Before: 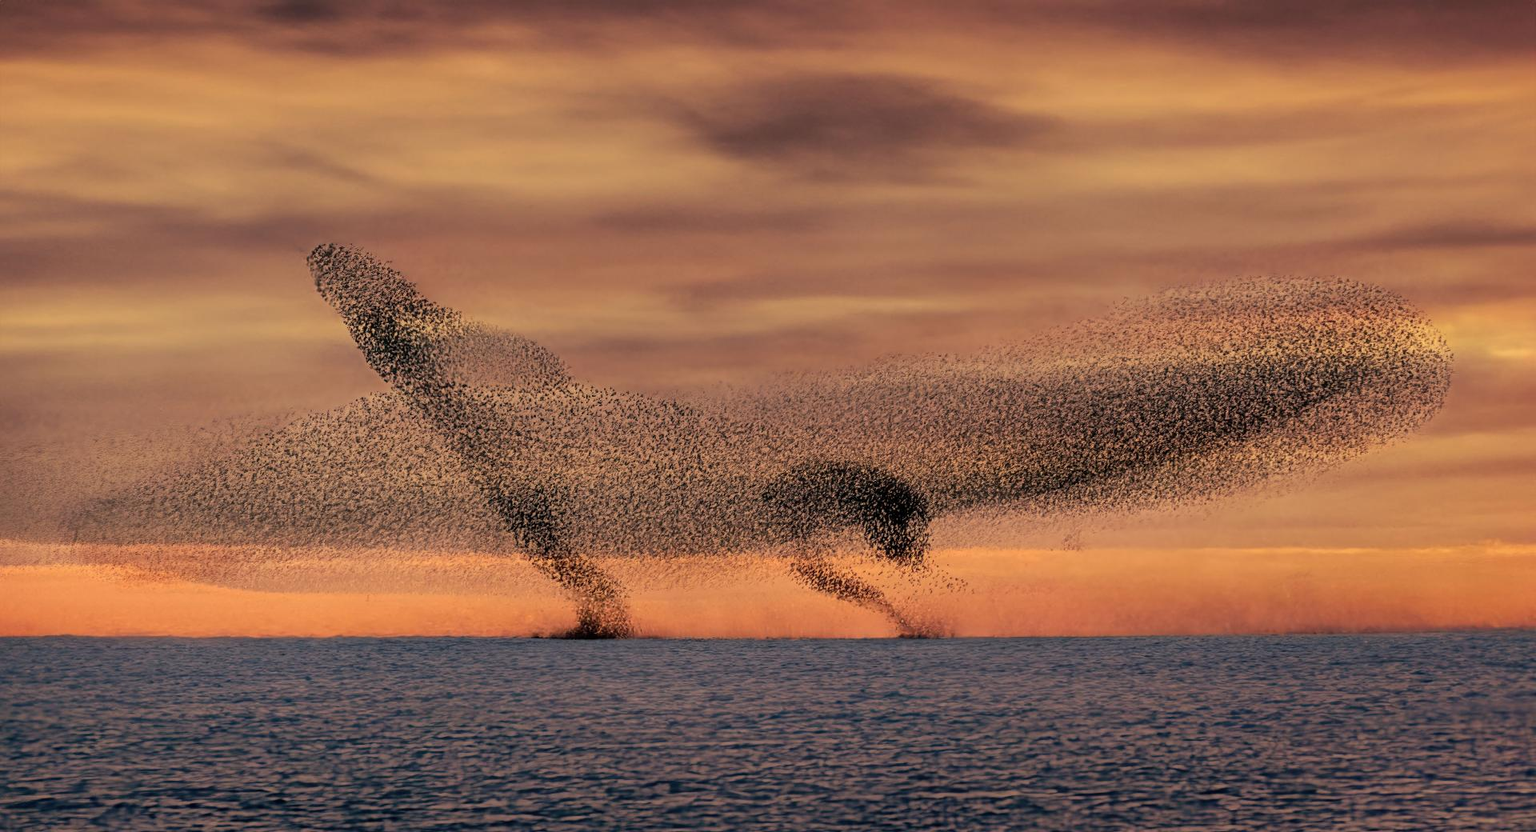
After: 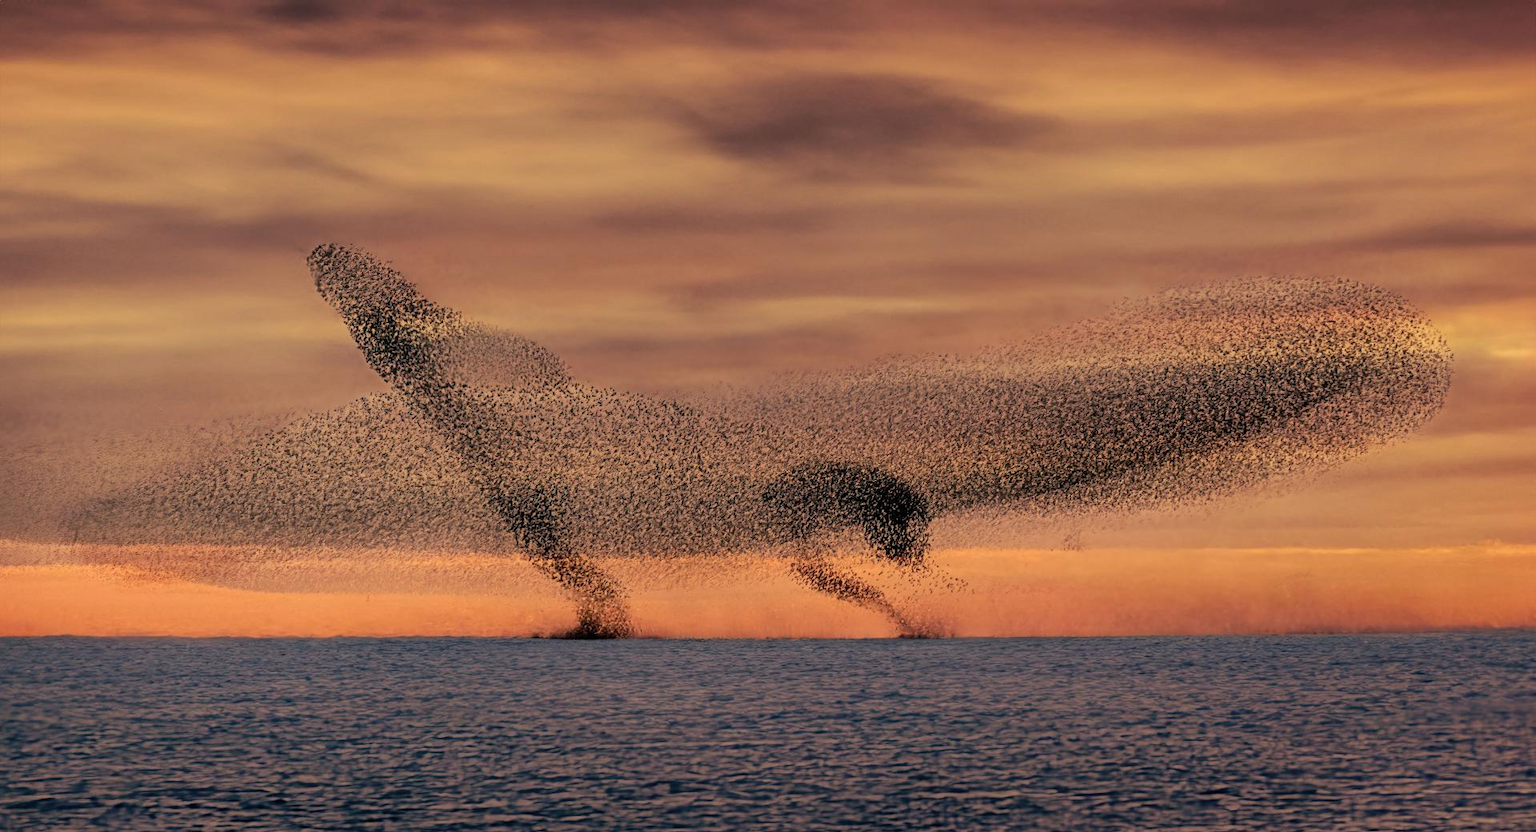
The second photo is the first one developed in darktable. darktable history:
tone equalizer: mask exposure compensation -0.491 EV
